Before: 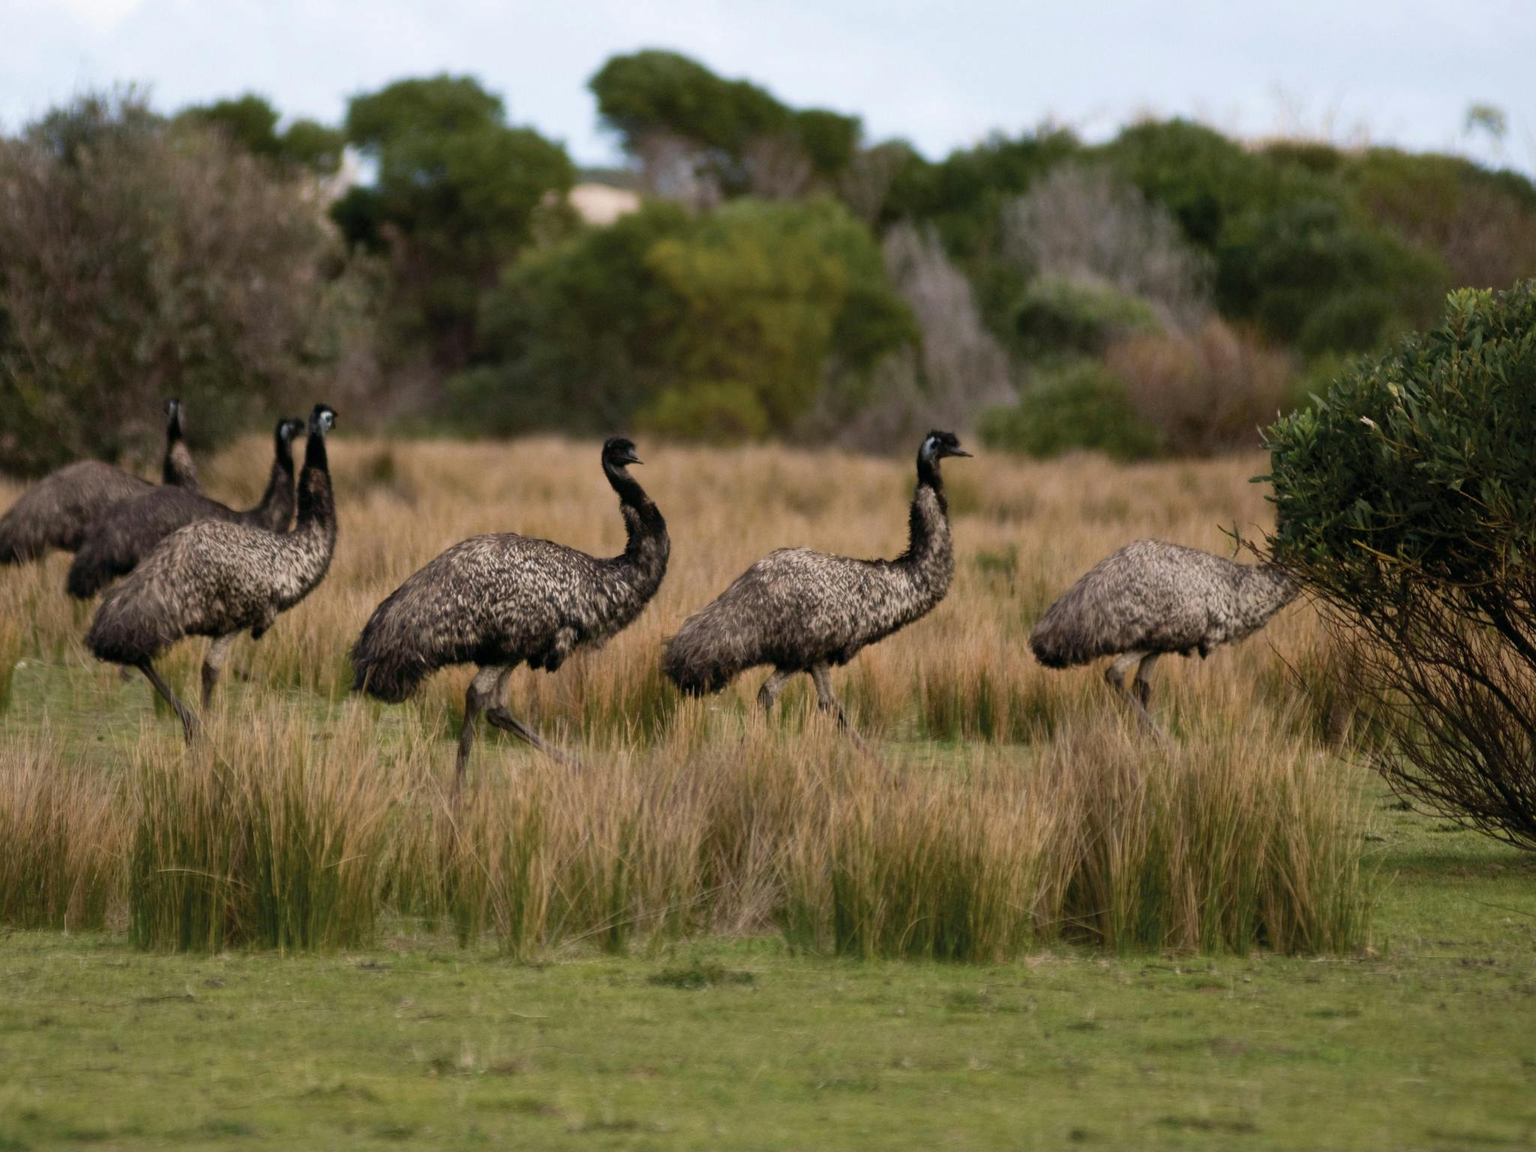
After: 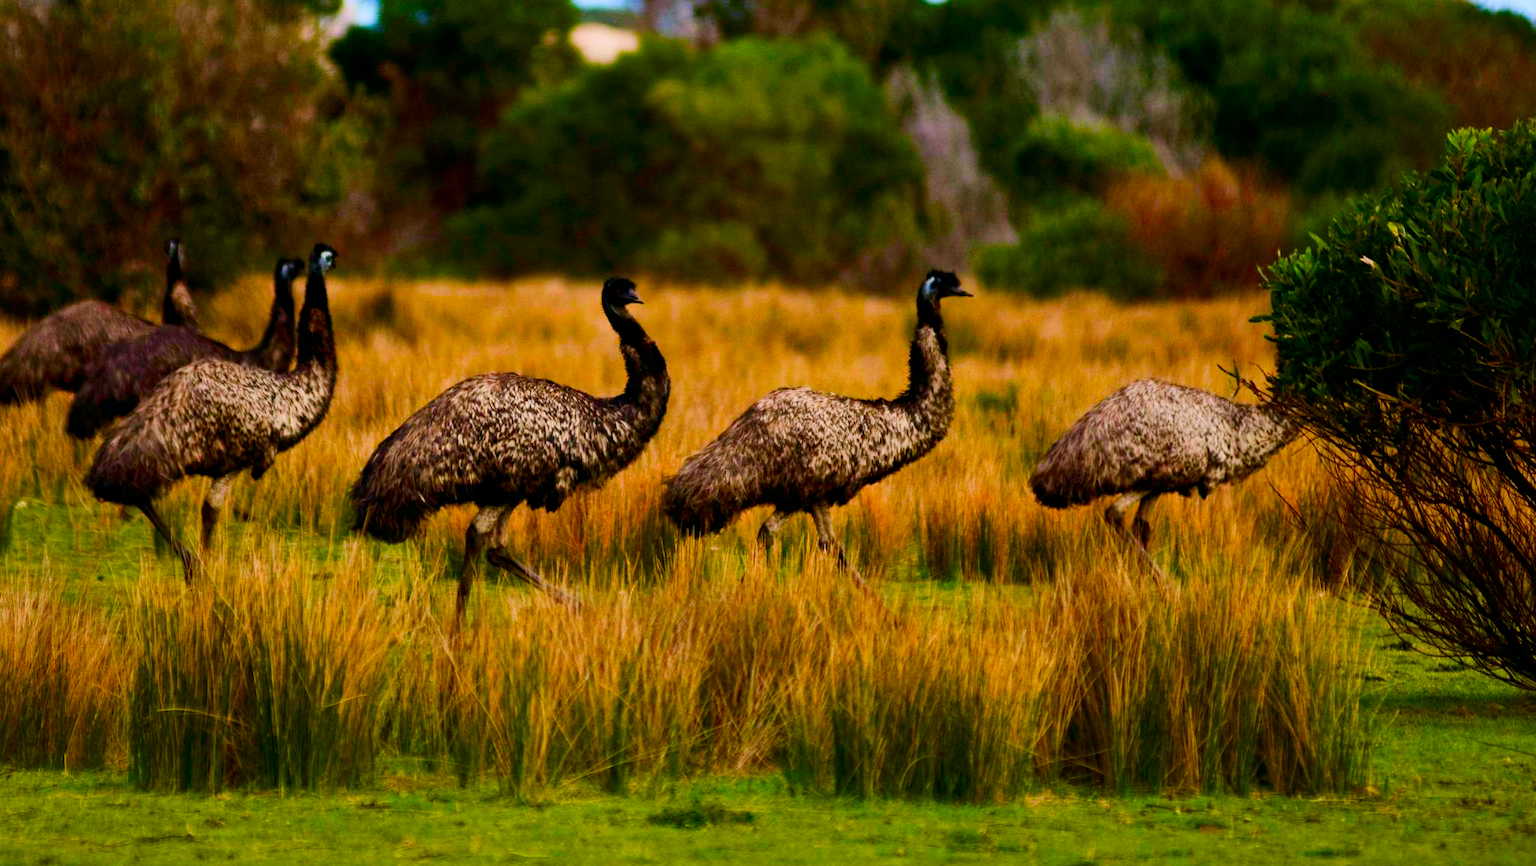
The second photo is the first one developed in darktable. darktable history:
color balance rgb: perceptual saturation grading › global saturation 20%, perceptual saturation grading › highlights -25.06%, perceptual saturation grading › shadows 25.097%, global vibrance 40.909%
filmic rgb: black relative exposure -7.65 EV, white relative exposure 4.56 EV, hardness 3.61
contrast brightness saturation: contrast 0.266, brightness 0.016, saturation 0.877
crop: top 13.977%, bottom 10.826%
haze removal: compatibility mode true, adaptive false
exposure: exposure 0.075 EV, compensate exposure bias true, compensate highlight preservation false
